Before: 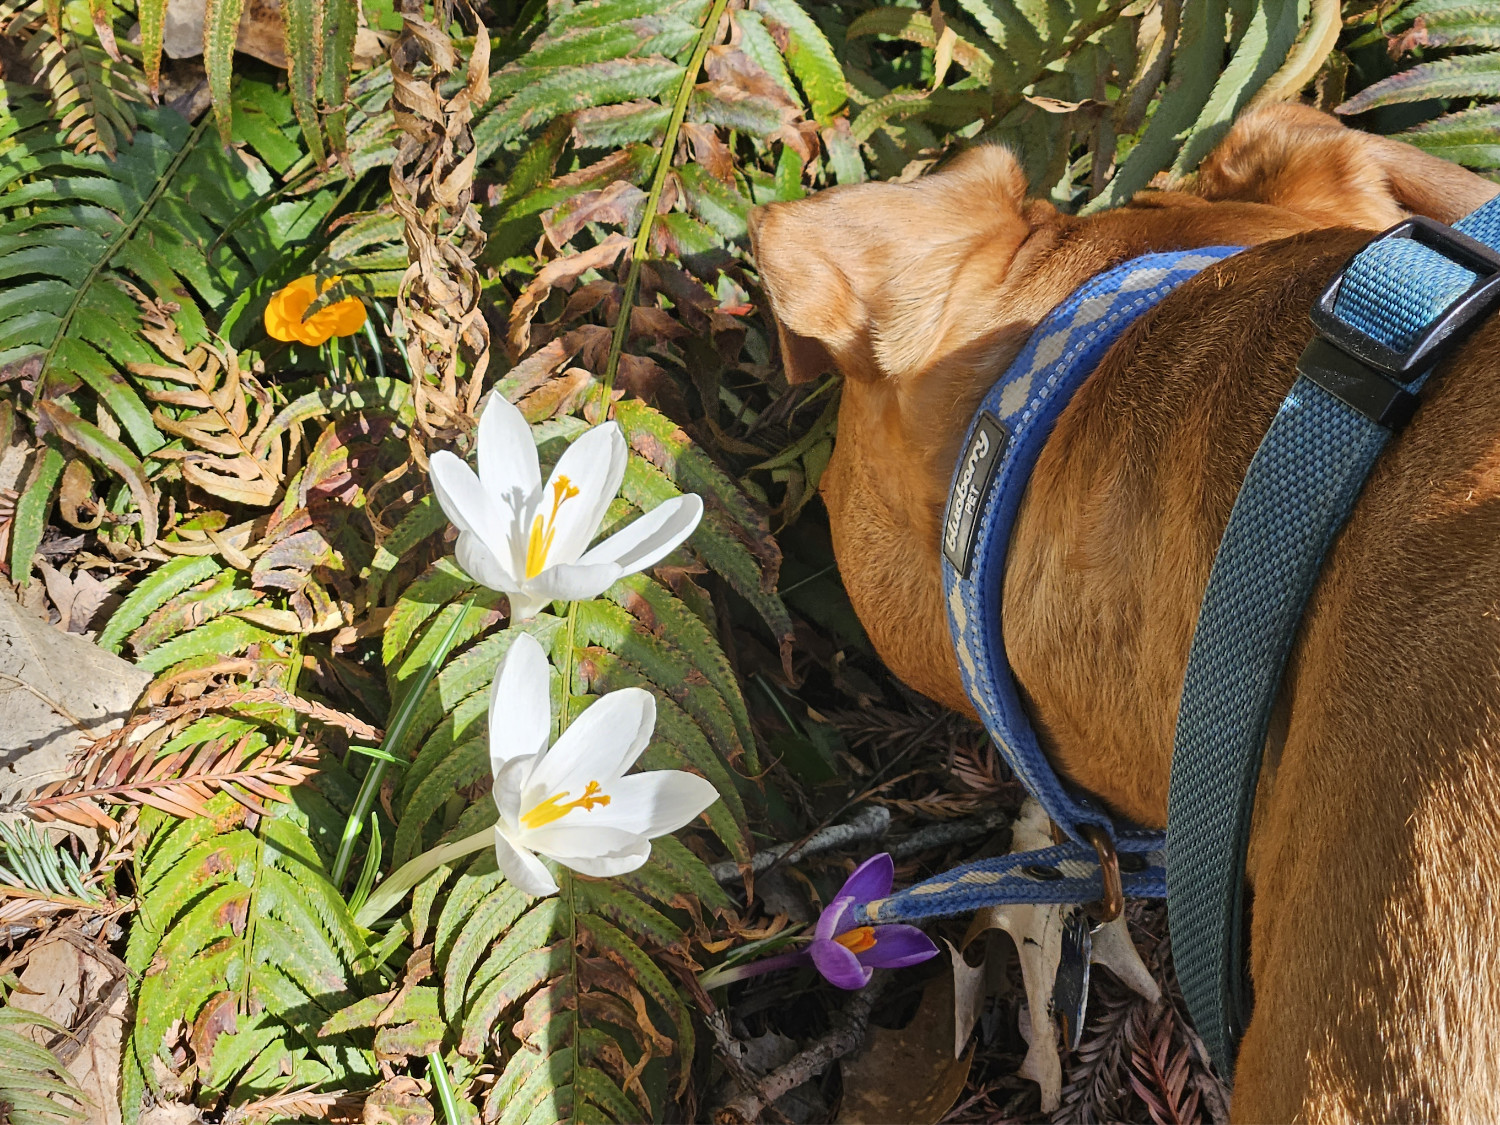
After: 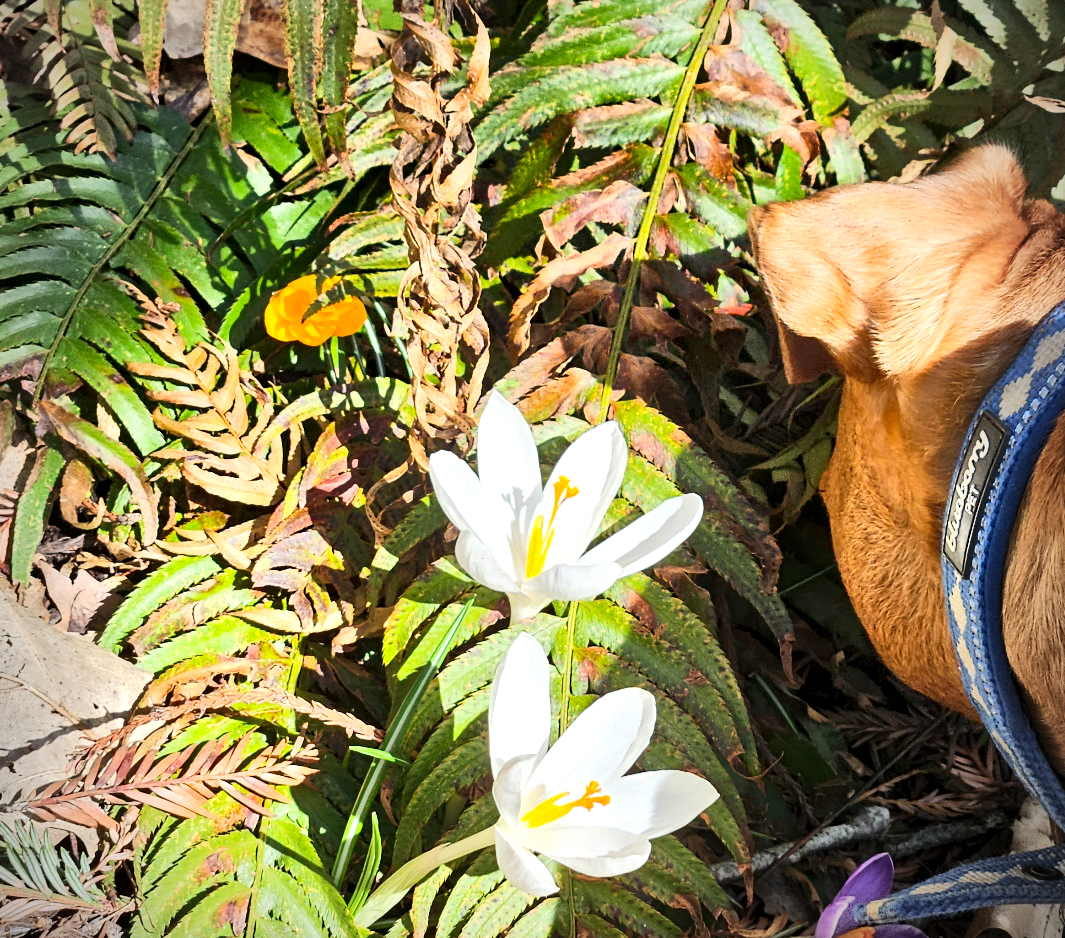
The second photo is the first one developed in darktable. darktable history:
tone equalizer: -8 EV 0.029 EV, -7 EV -0.043 EV, -6 EV 0.04 EV, -5 EV 0.026 EV, -4 EV 0.252 EV, -3 EV 0.656 EV, -2 EV 0.573 EV, -1 EV 0.208 EV, +0 EV 0.037 EV, edges refinement/feathering 500, mask exposure compensation -1.57 EV, preserve details no
local contrast: mode bilateral grid, contrast 25, coarseness 61, detail 151%, midtone range 0.2
vignetting: on, module defaults
crop: right 28.96%, bottom 16.555%
